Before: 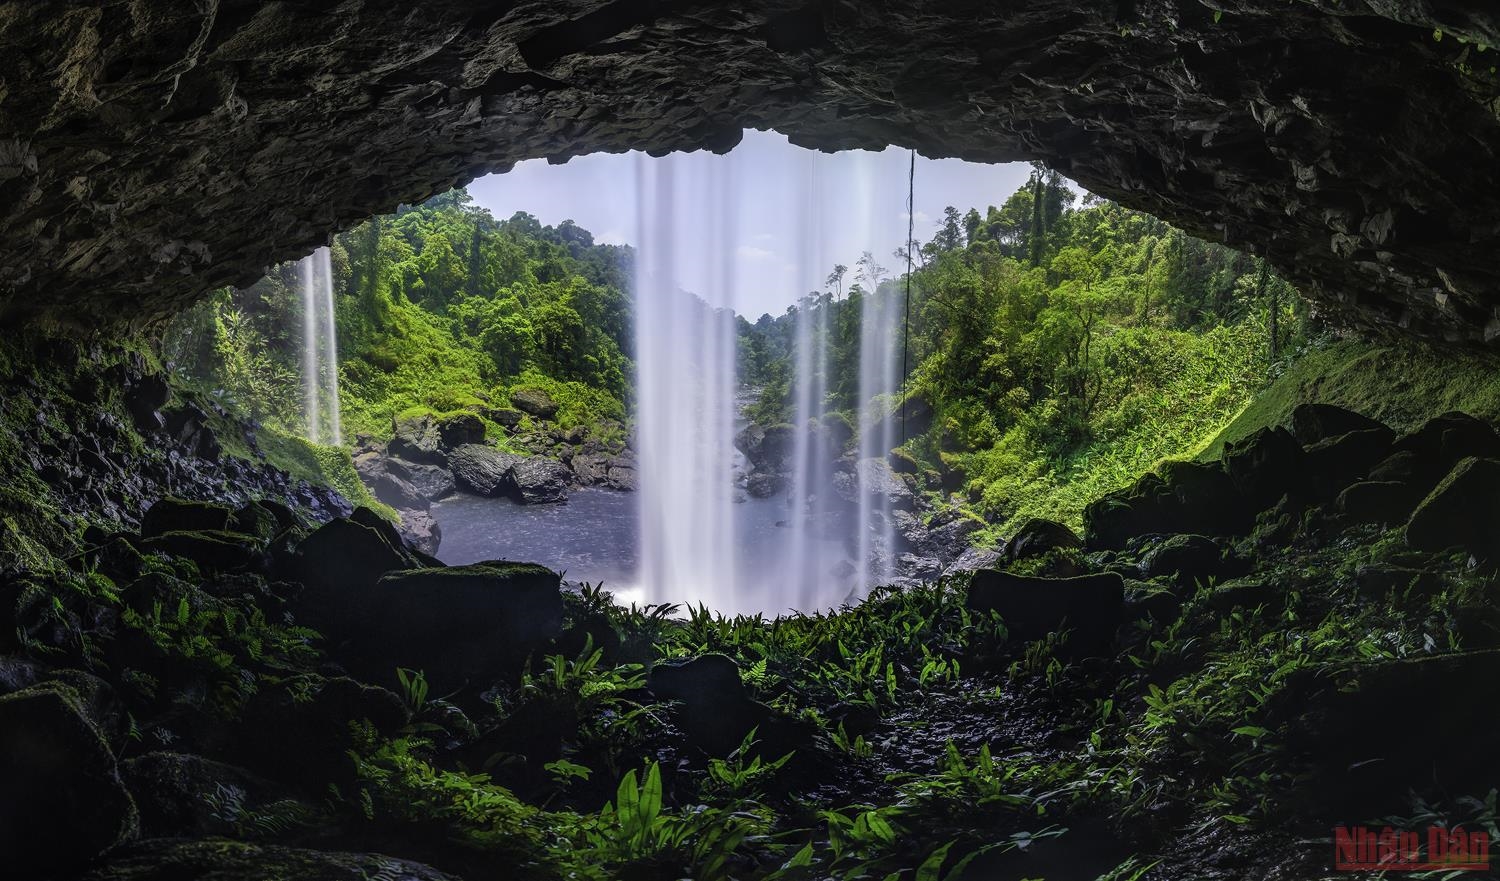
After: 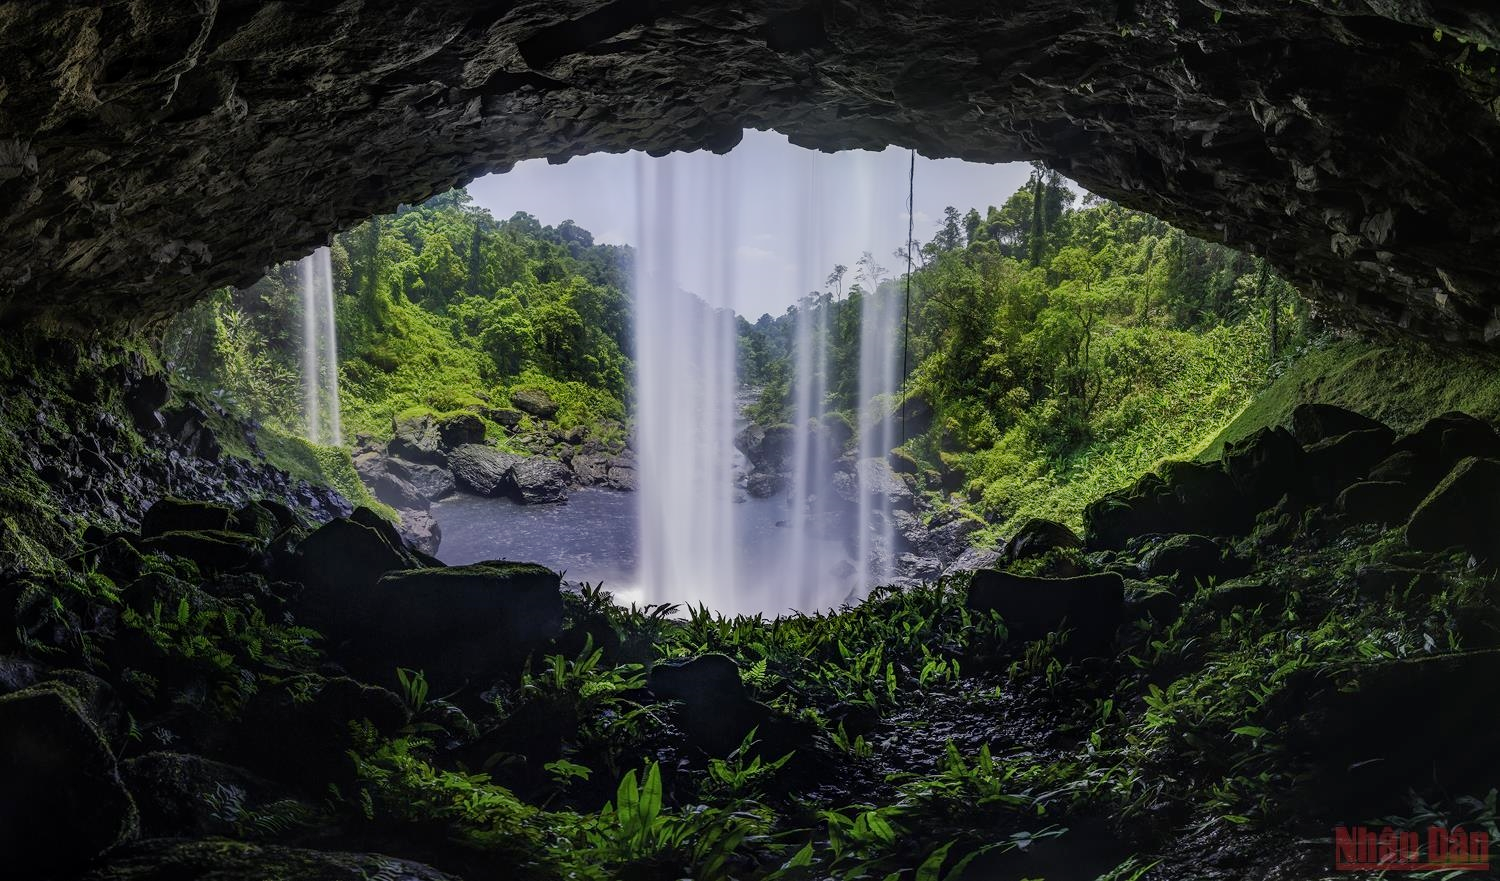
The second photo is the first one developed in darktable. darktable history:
base curve: curves: ch0 [(0, 0) (0.235, 0.266) (0.503, 0.496) (0.786, 0.72) (1, 1)], preserve colors none
exposure: black level correction 0.002, exposure -0.2 EV, compensate exposure bias true, compensate highlight preservation false
